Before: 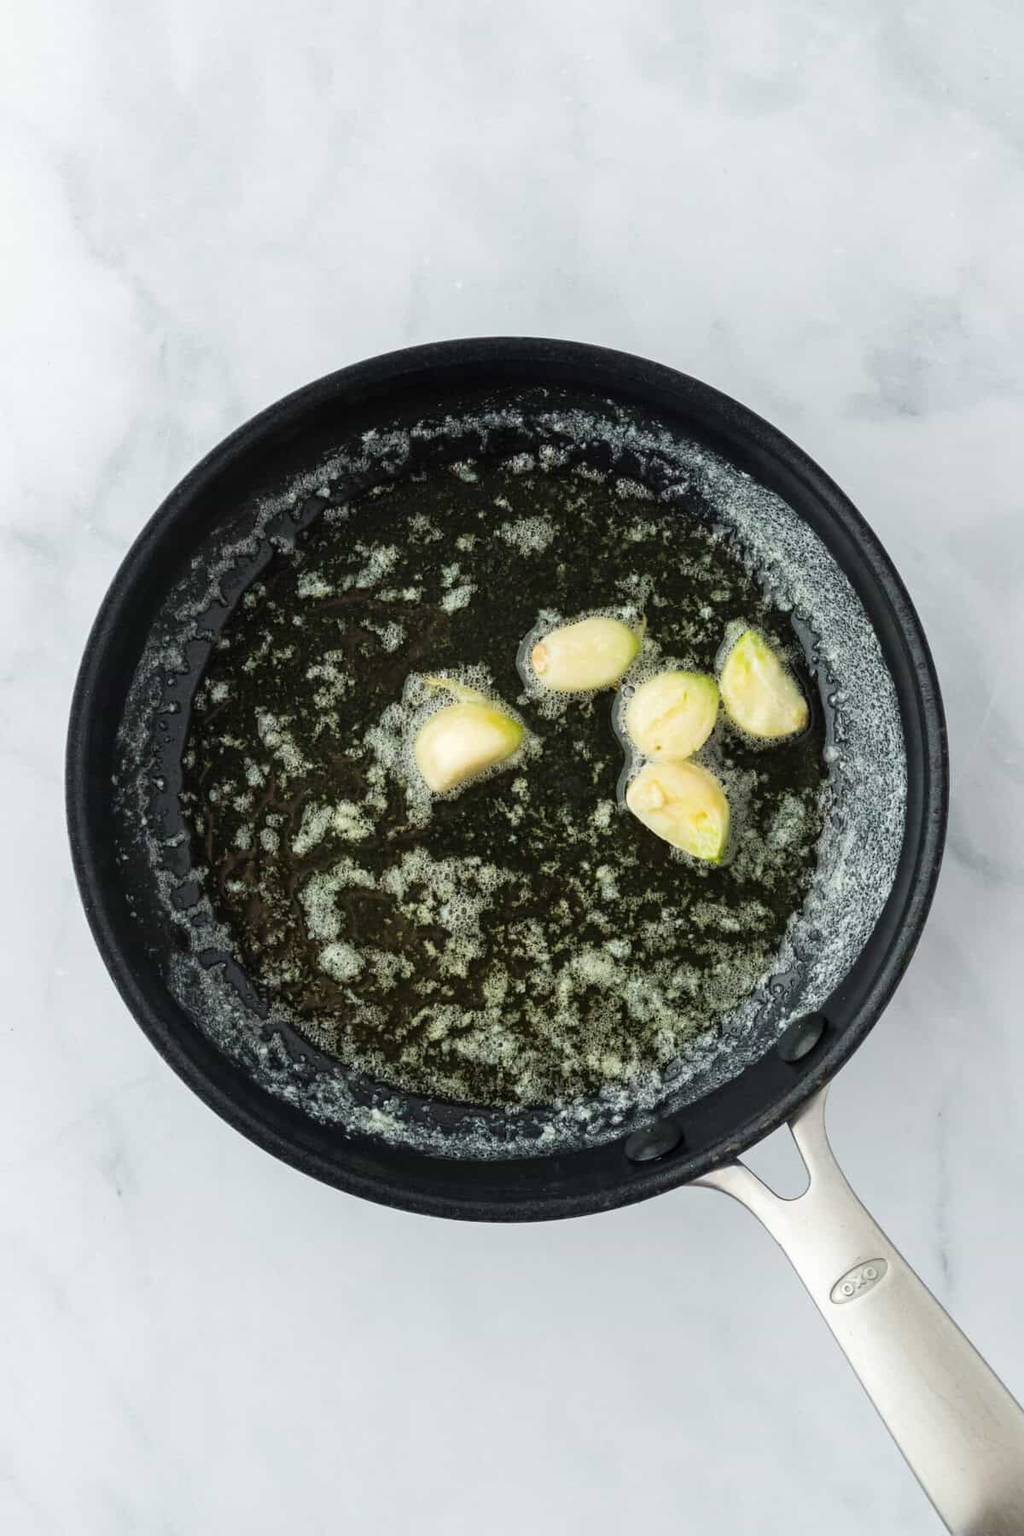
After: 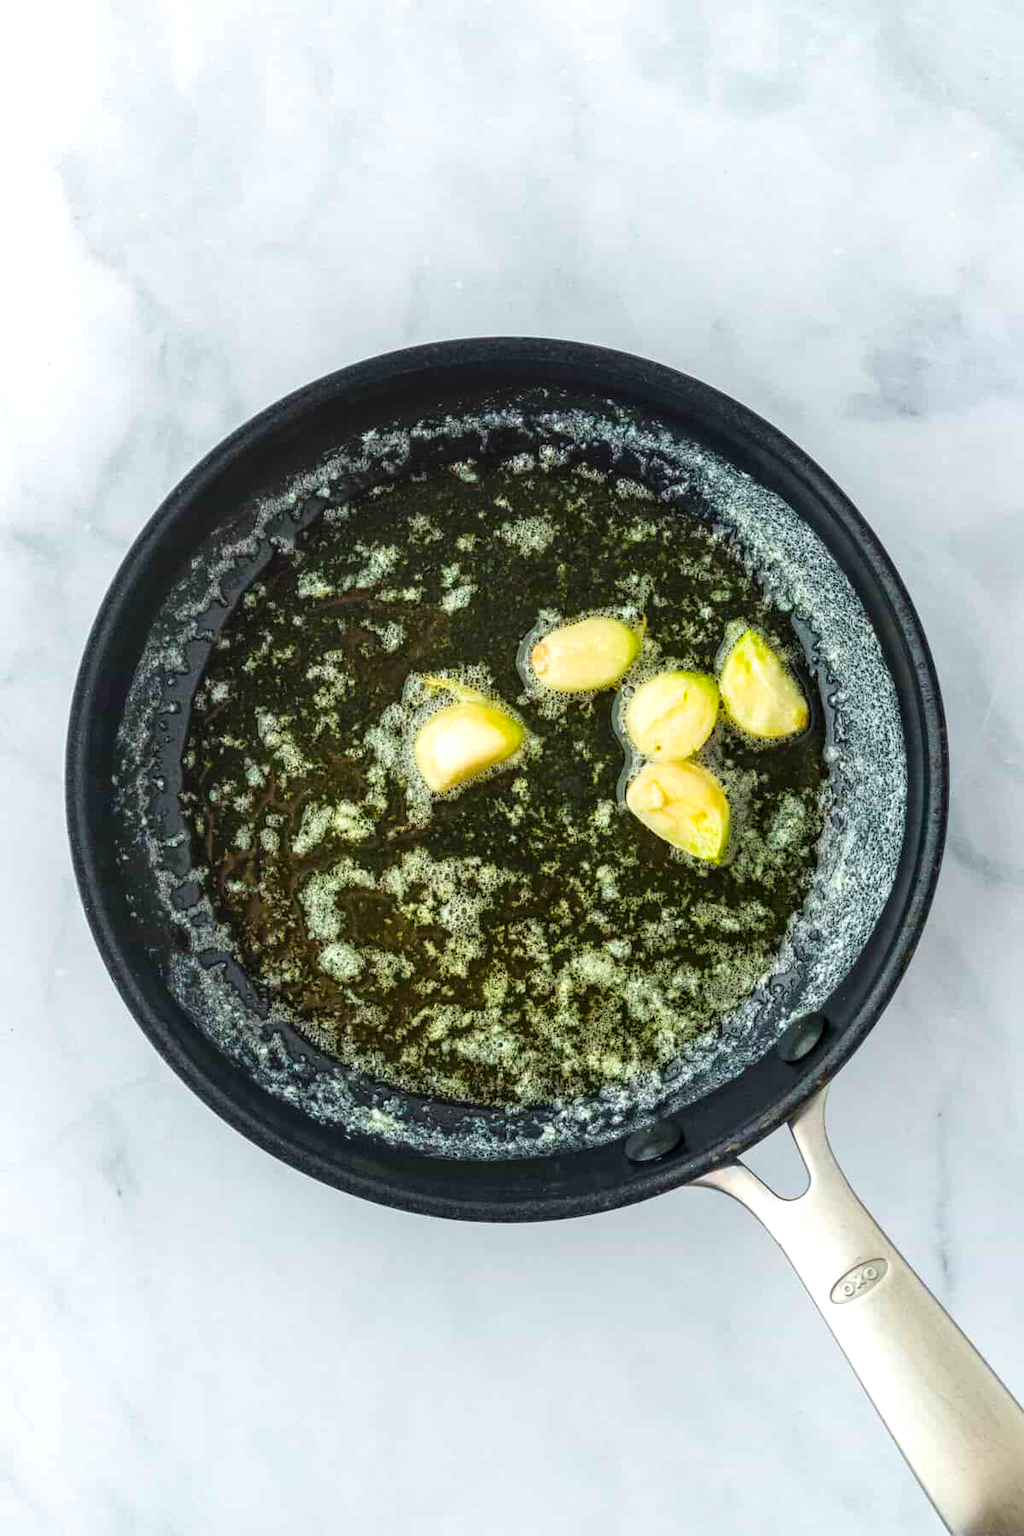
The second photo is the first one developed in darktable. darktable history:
velvia: strength 51.05%, mid-tones bias 0.511
exposure: exposure 0.296 EV, compensate highlight preservation false
local contrast: highlights 23%, detail 130%
